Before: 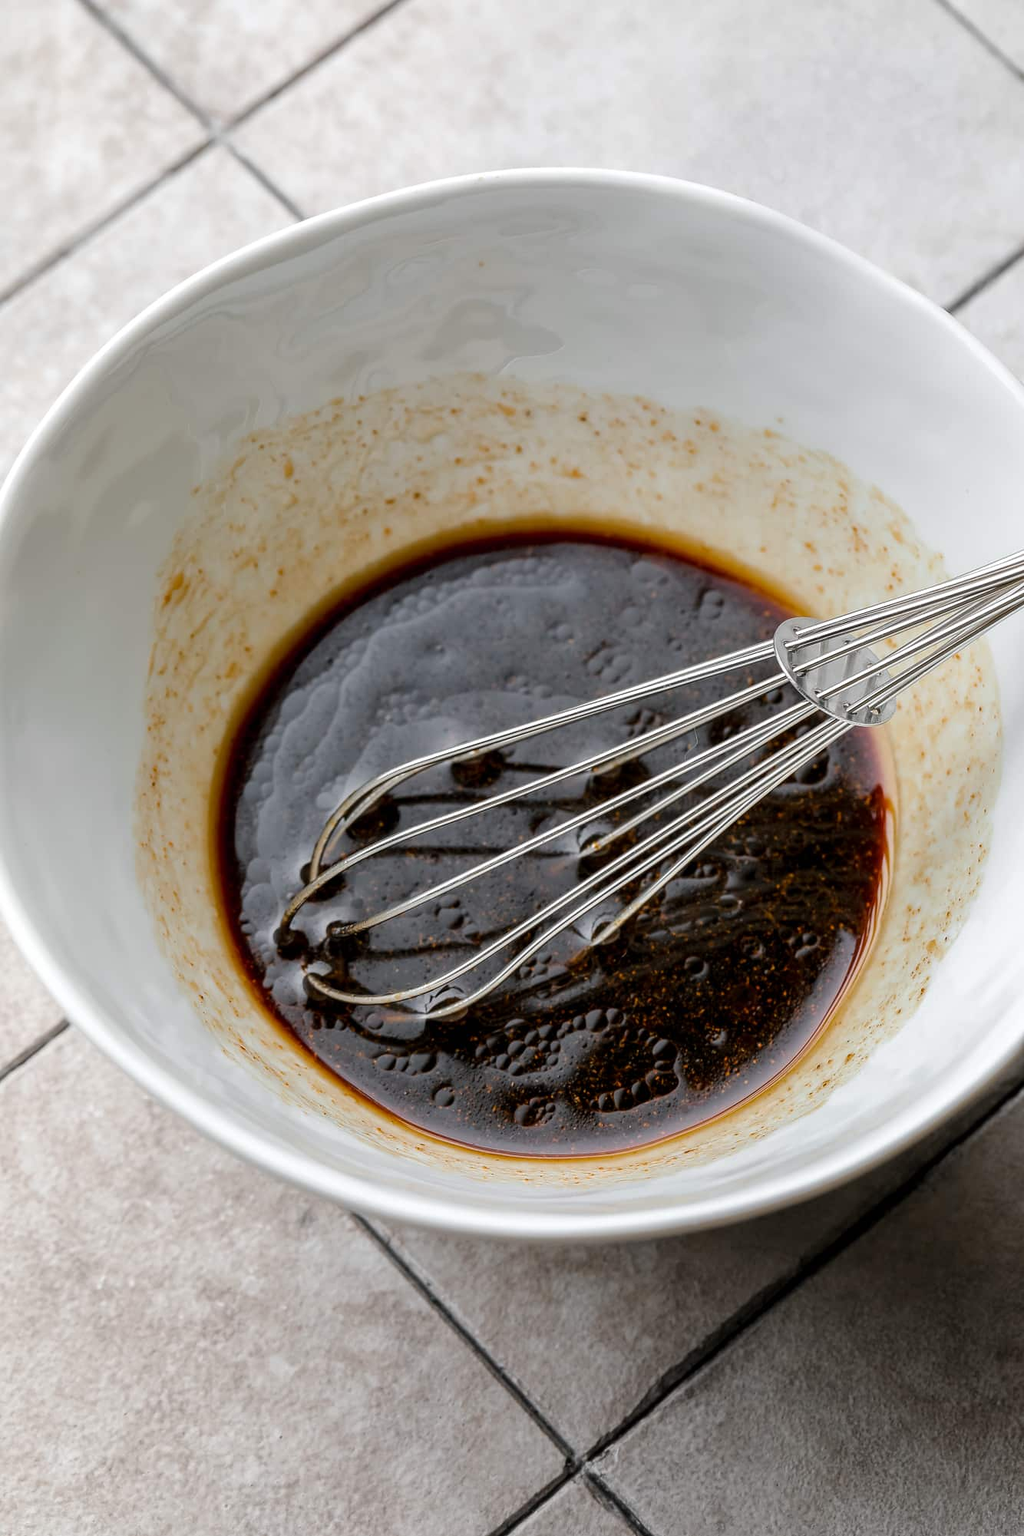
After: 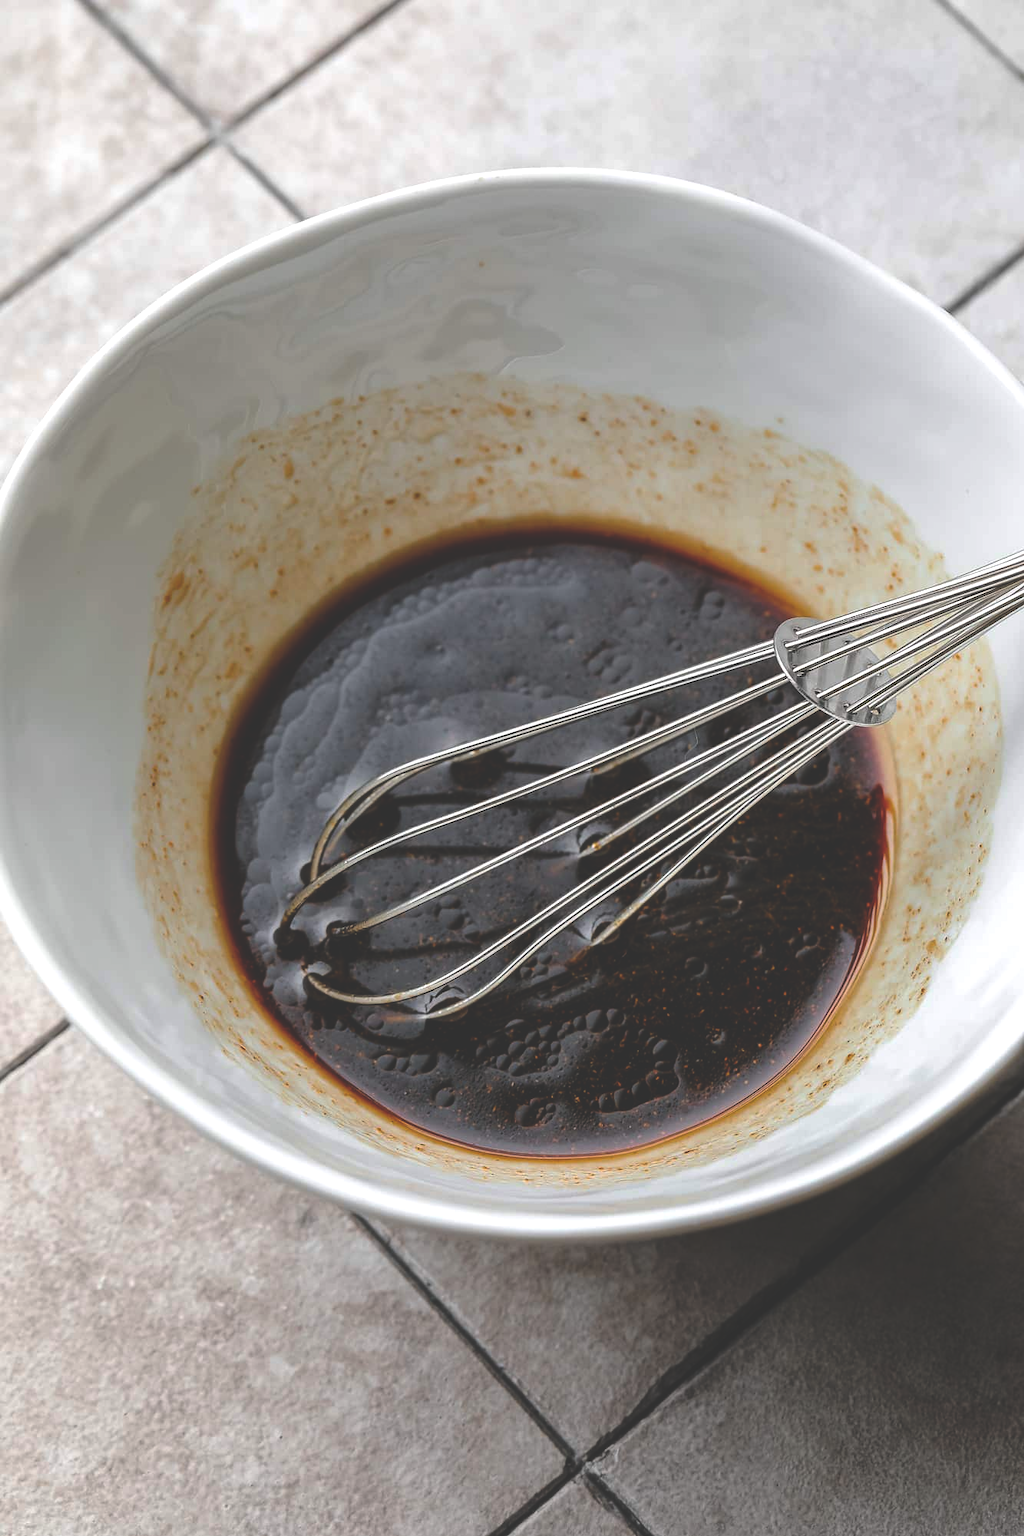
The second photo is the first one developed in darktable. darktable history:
rgb curve: curves: ch0 [(0, 0.186) (0.314, 0.284) (0.775, 0.708) (1, 1)], compensate middle gray true, preserve colors none
levels: levels [0, 0.474, 0.947]
